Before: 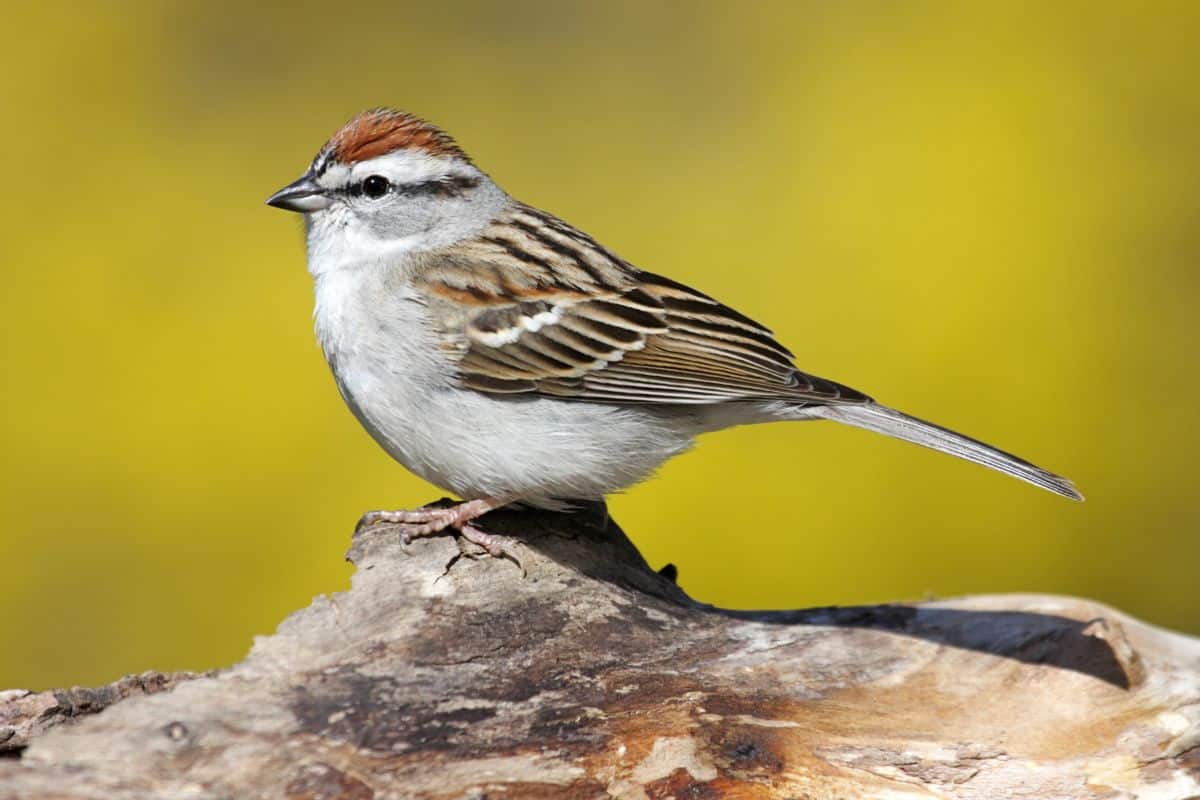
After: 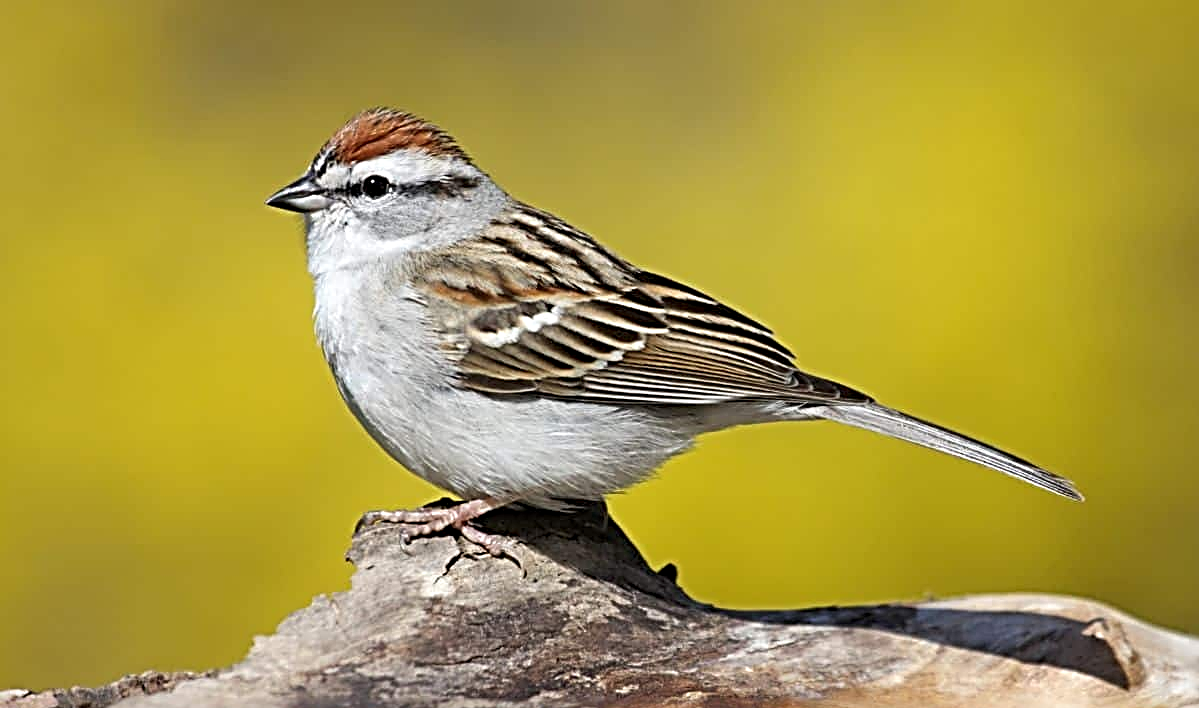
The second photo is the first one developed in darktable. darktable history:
crop and rotate: top 0%, bottom 11.49%
sharpen: radius 3.69, amount 0.928
